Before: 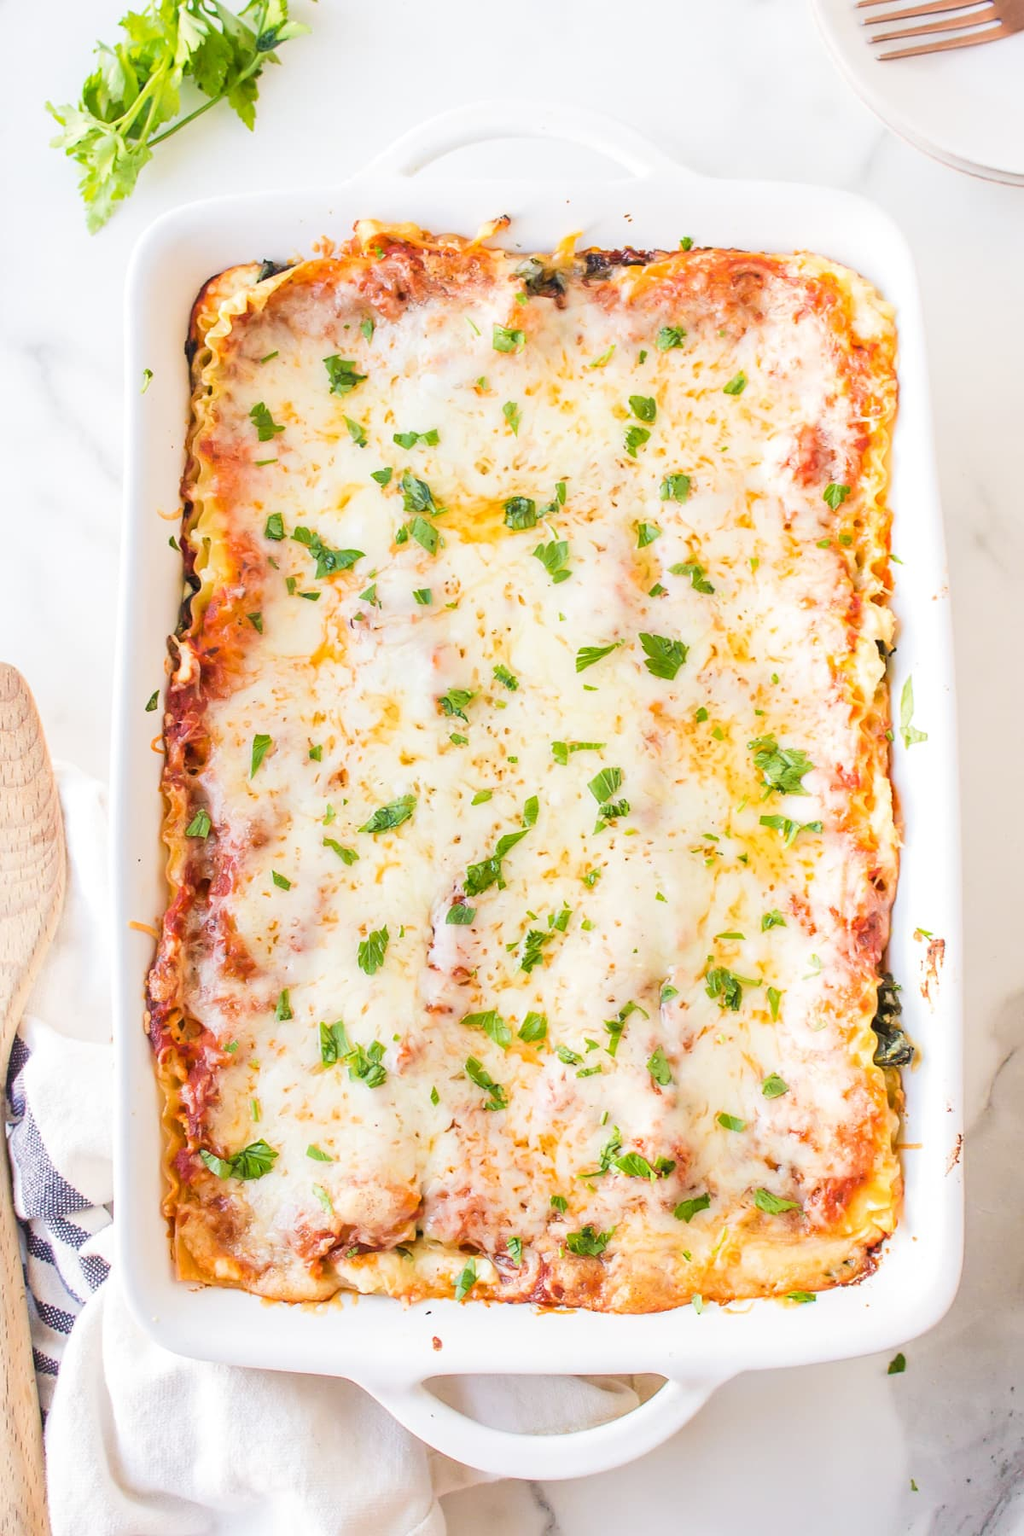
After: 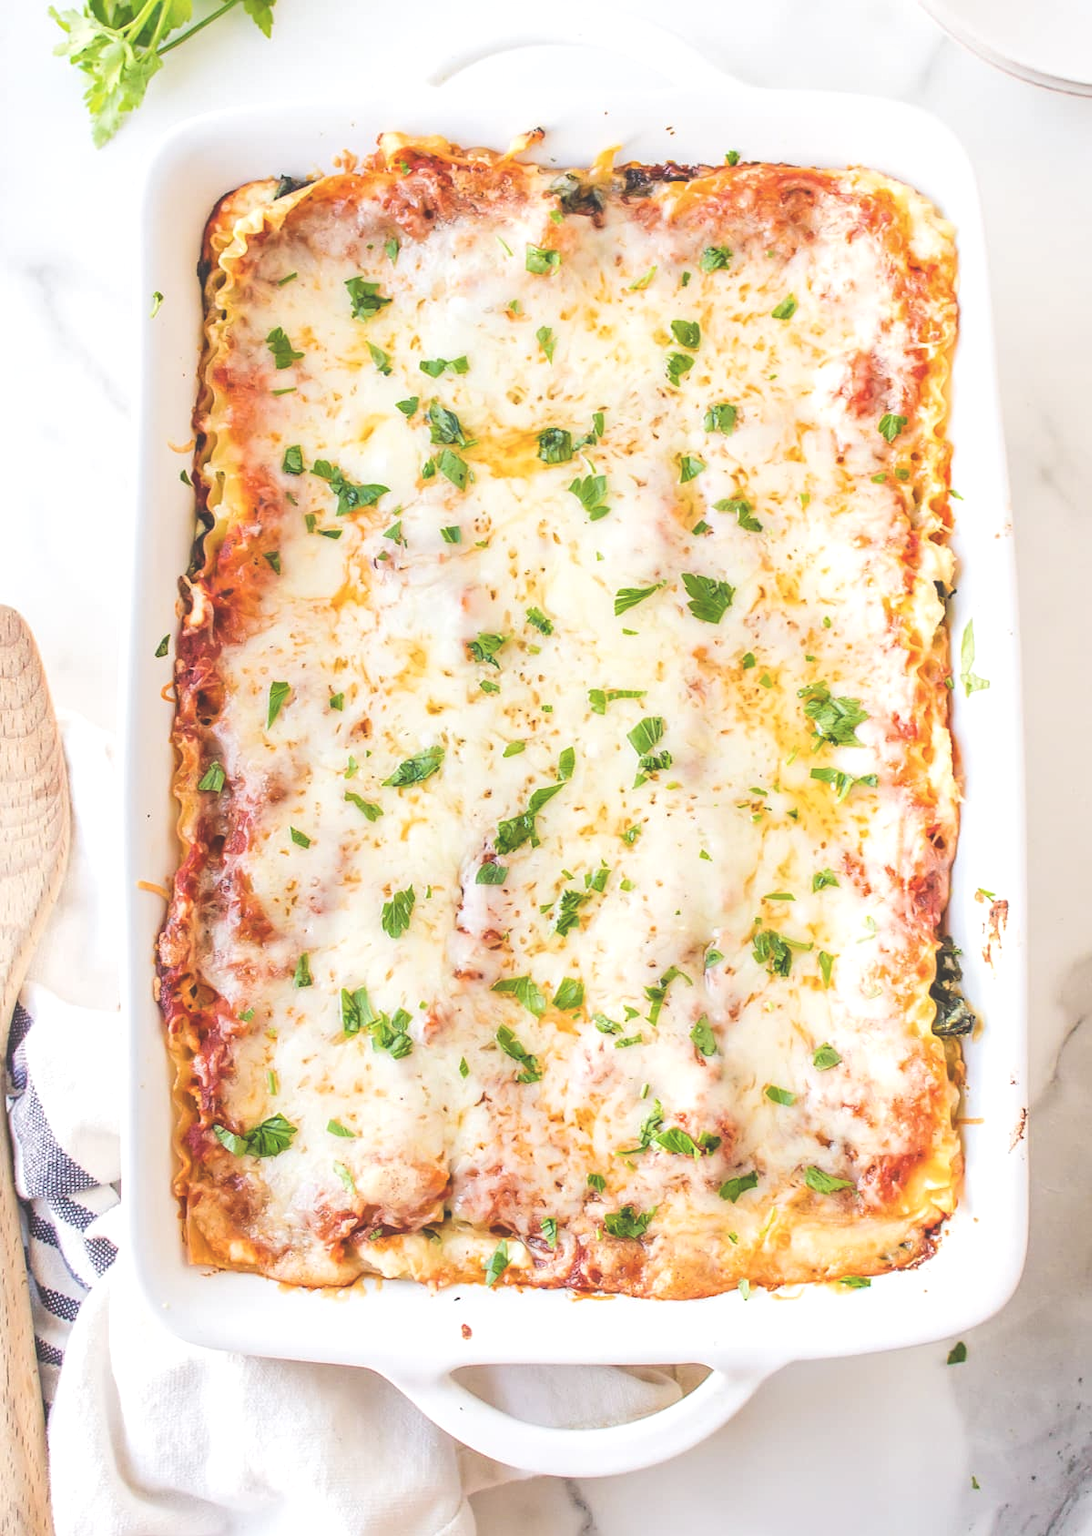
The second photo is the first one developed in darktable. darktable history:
exposure: black level correction -0.041, exposure 0.064 EV, compensate highlight preservation false
local contrast: on, module defaults
crop and rotate: top 6.25%
